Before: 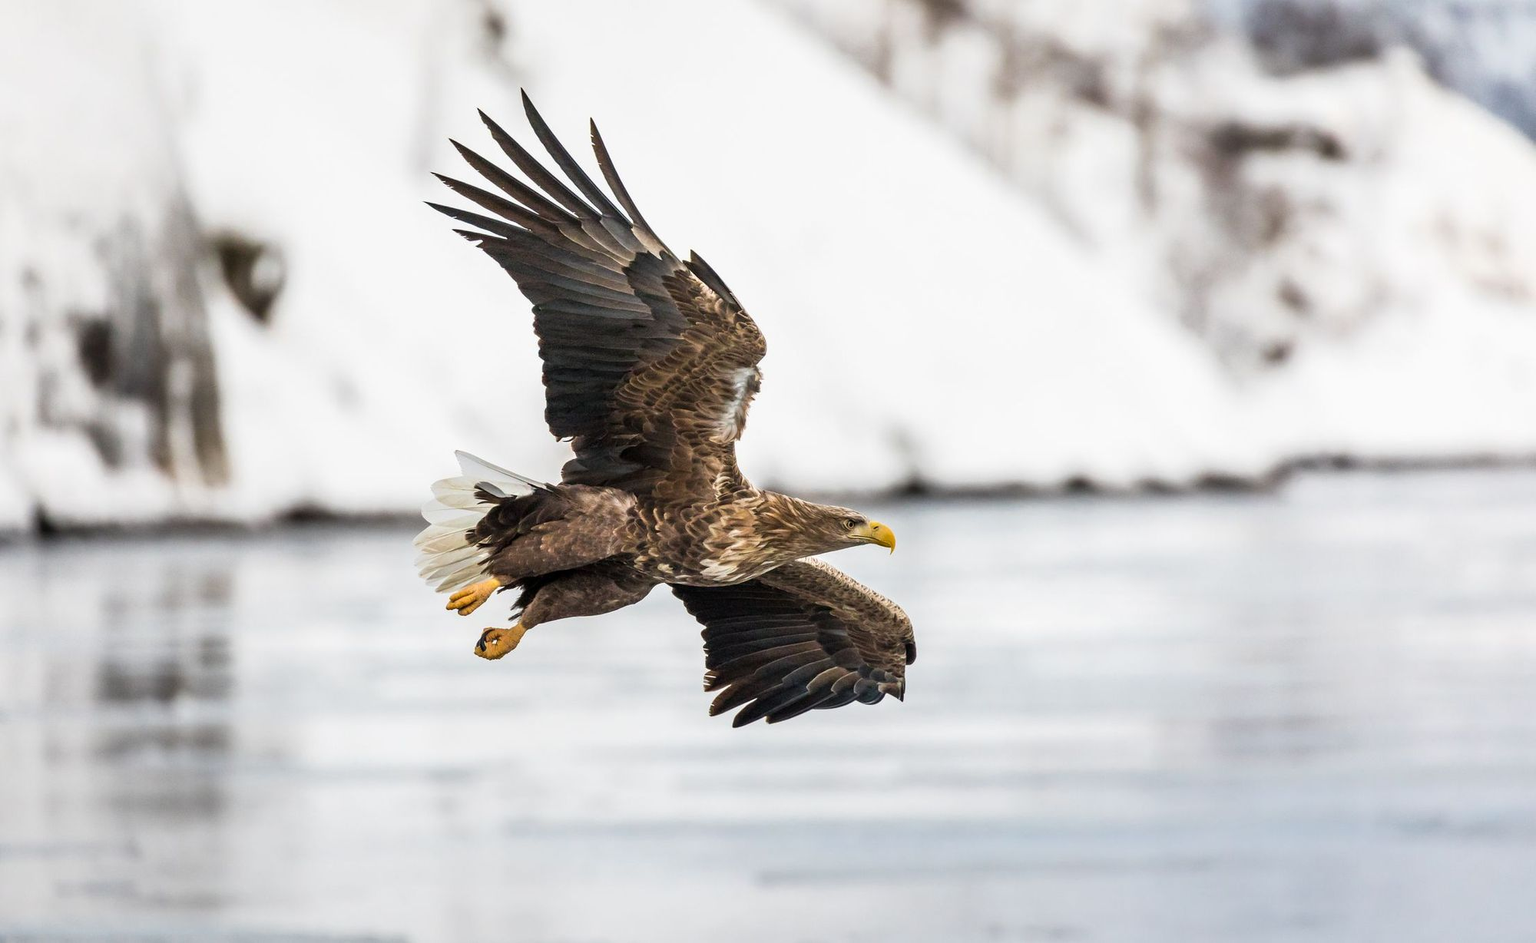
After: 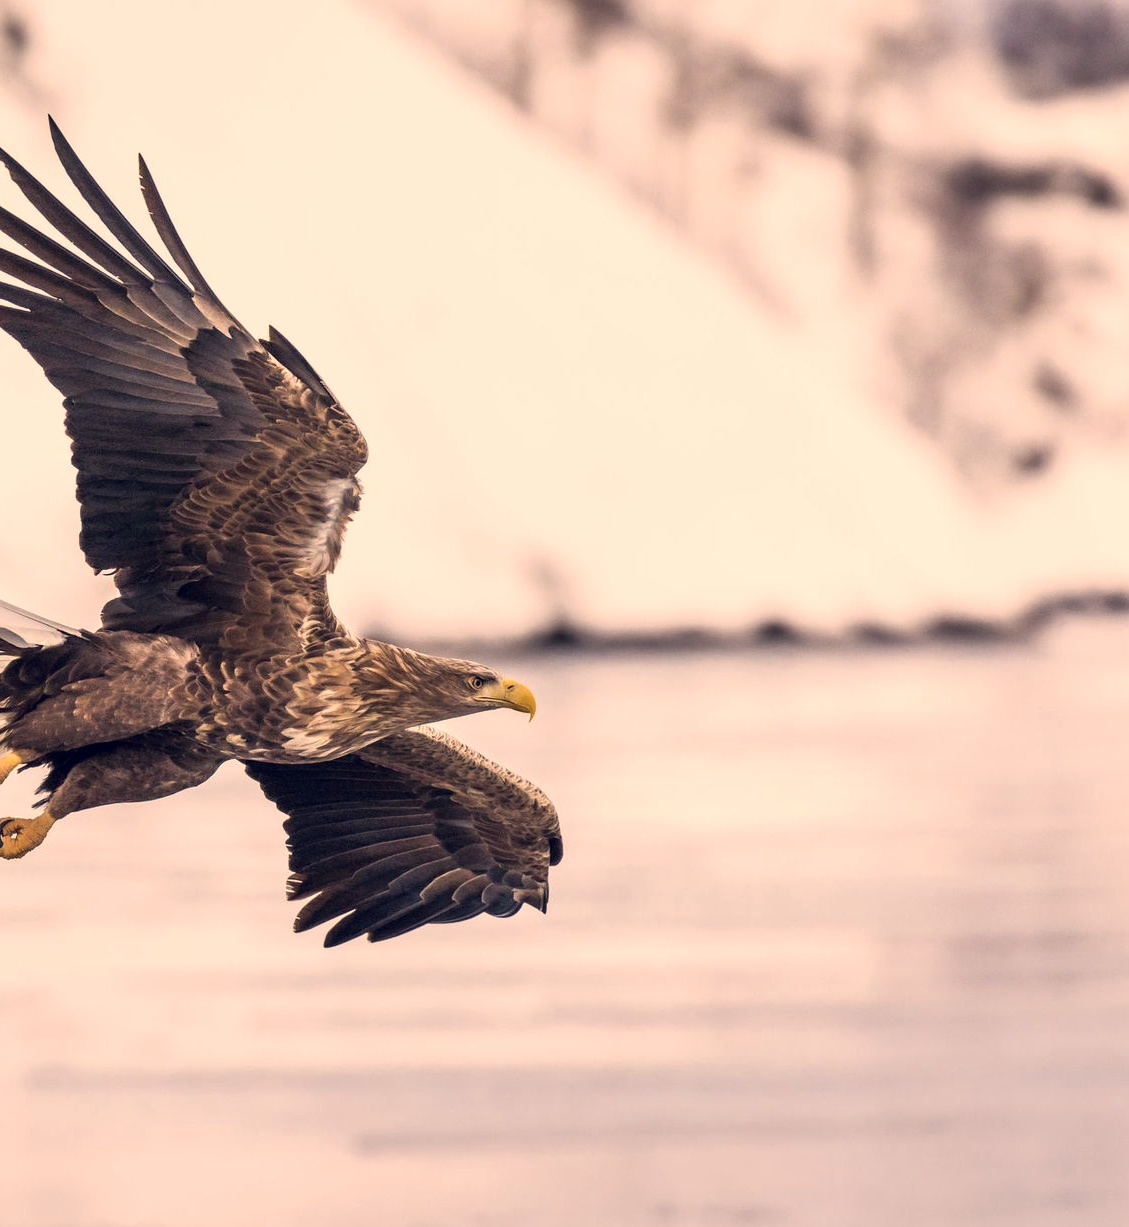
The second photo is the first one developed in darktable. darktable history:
crop: left 31.527%, top 0.001%, right 12.015%
color correction: highlights a* 19.81, highlights b* 26.83, shadows a* 3.3, shadows b* -17.3, saturation 0.738
